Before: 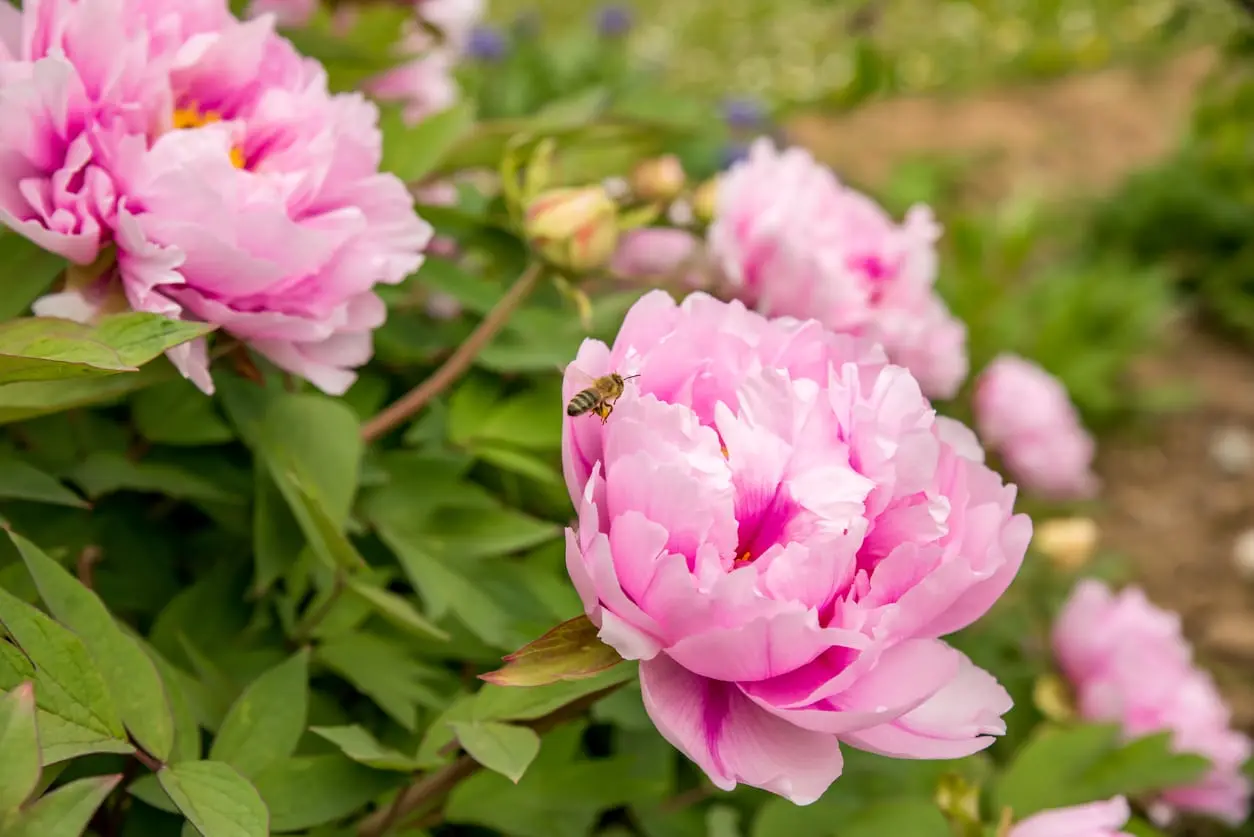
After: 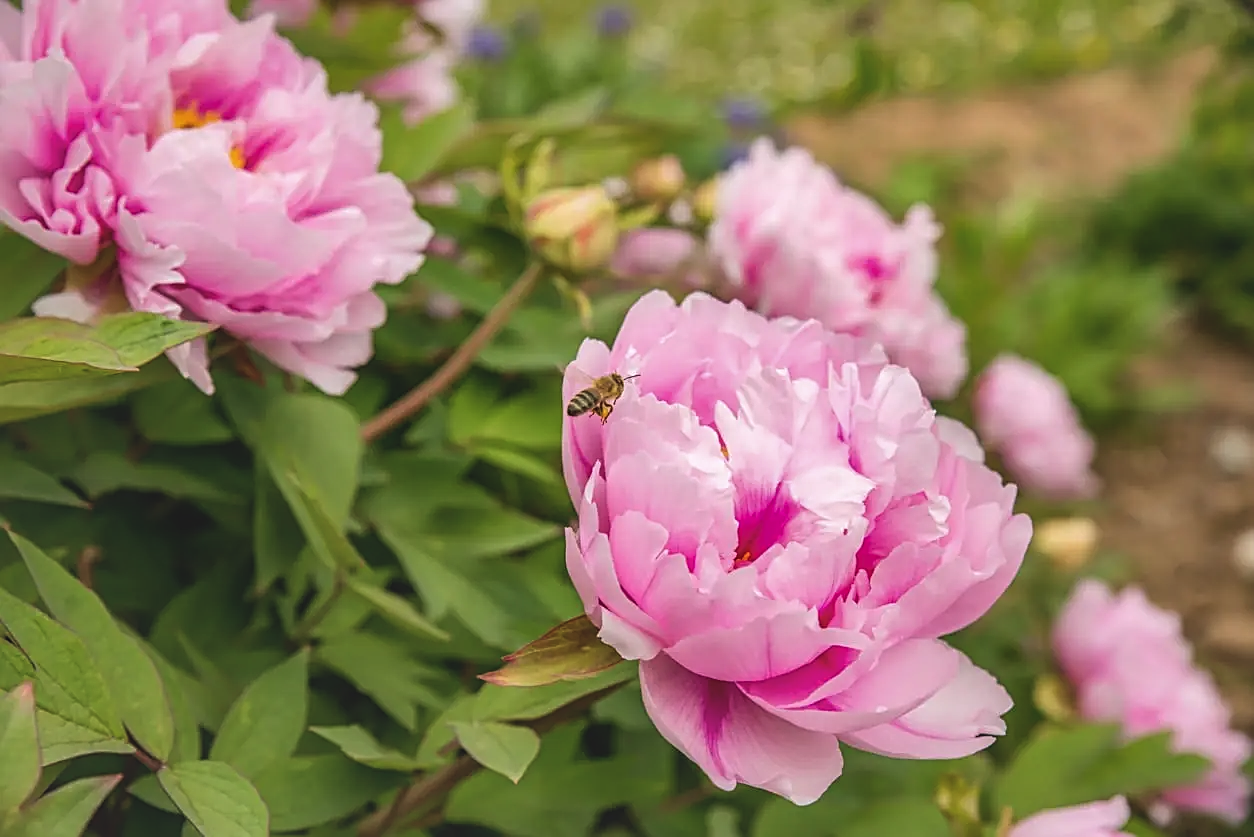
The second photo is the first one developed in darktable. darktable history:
contrast equalizer: octaves 7, y [[0.5, 0.5, 0.468, 0.5, 0.5, 0.5], [0.5 ×6], [0.5 ×6], [0 ×6], [0 ×6]]
shadows and highlights: on, module defaults
exposure: black level correction -0.015, exposure -0.132 EV, compensate exposure bias true, compensate highlight preservation false
sharpen: on, module defaults
local contrast: highlights 26%, shadows 75%, midtone range 0.745
